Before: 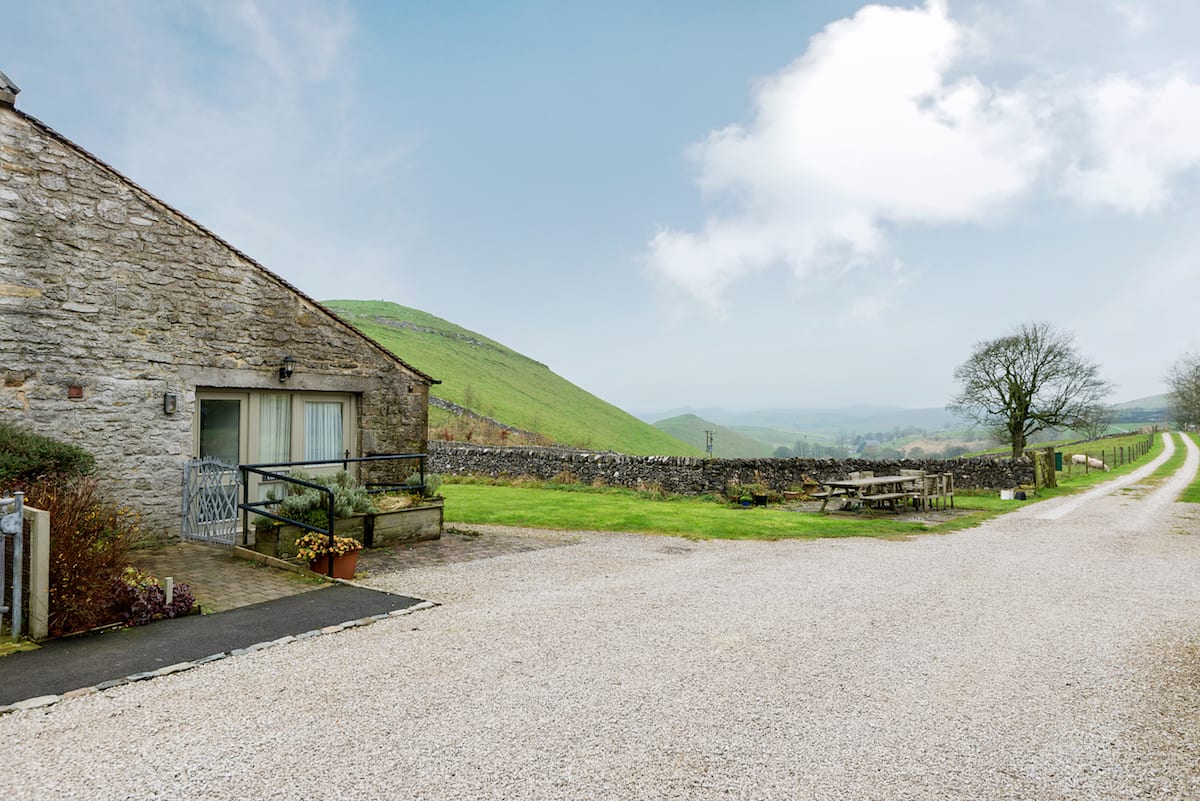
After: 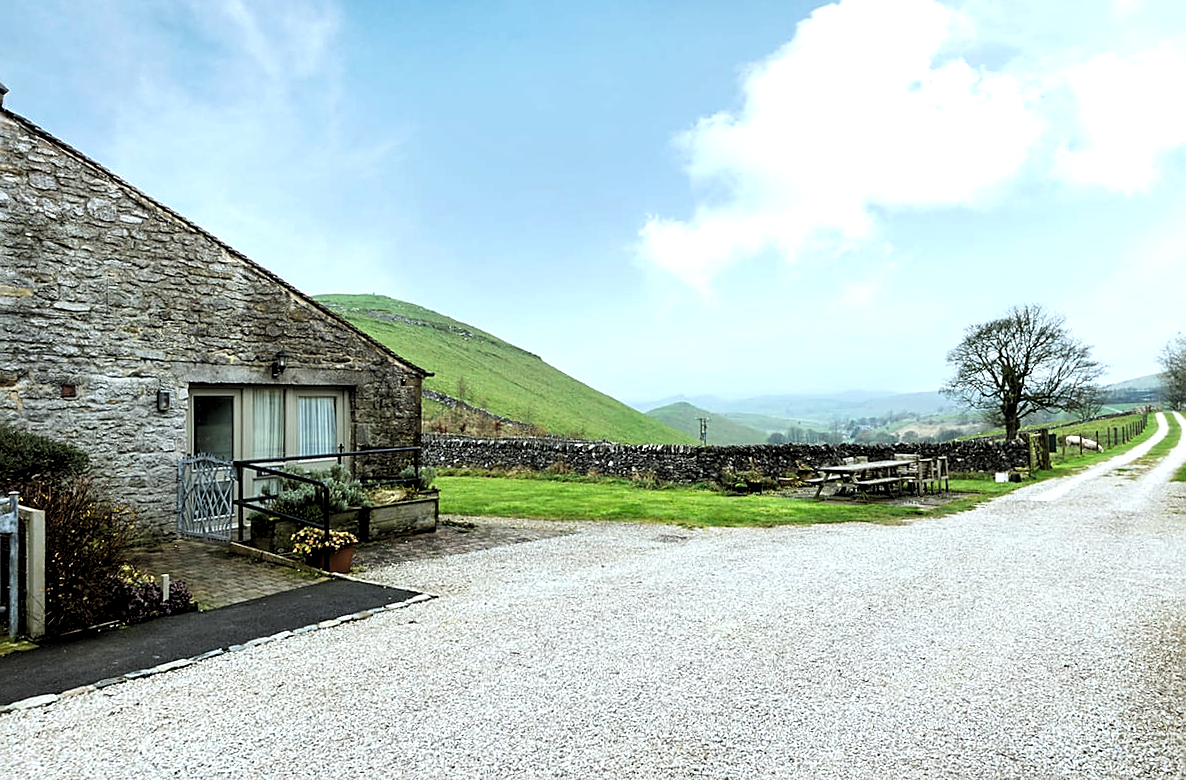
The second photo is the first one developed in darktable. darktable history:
exposure: compensate highlight preservation false
tone equalizer: on, module defaults
rotate and perspective: rotation -1°, crop left 0.011, crop right 0.989, crop top 0.025, crop bottom 0.975
sharpen: on, module defaults
levels: levels [0.129, 0.519, 0.867]
color calibration: illuminant Planckian (black body), adaptation linear Bradford (ICC v4), x 0.361, y 0.366, temperature 4511.61 K, saturation algorithm version 1 (2020)
